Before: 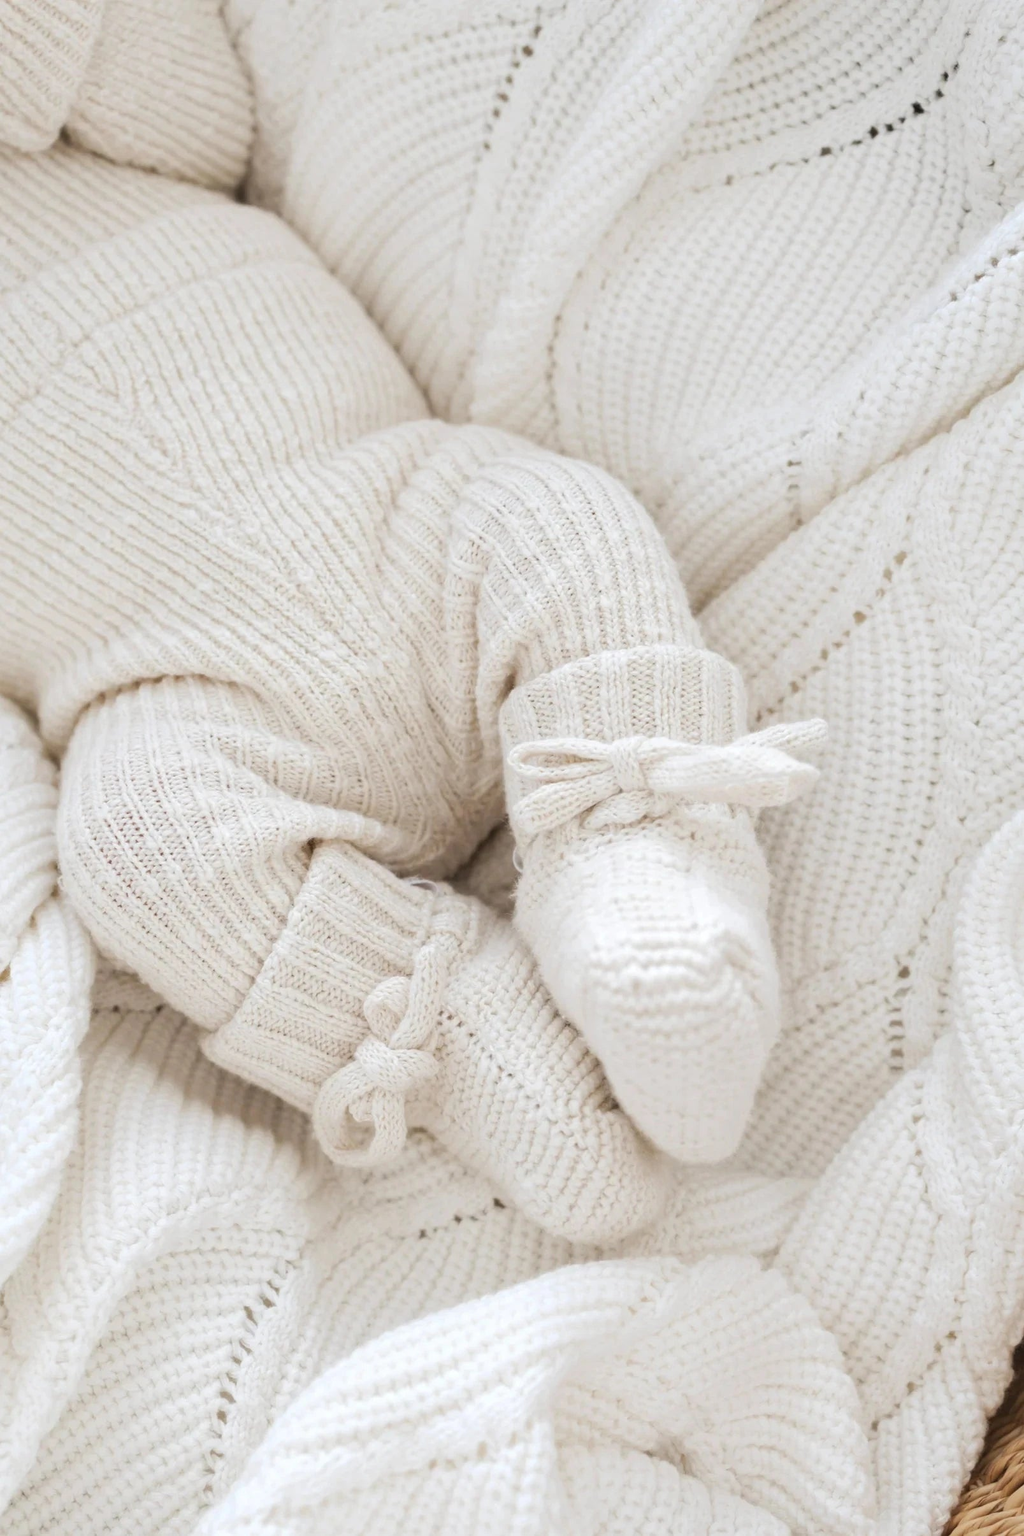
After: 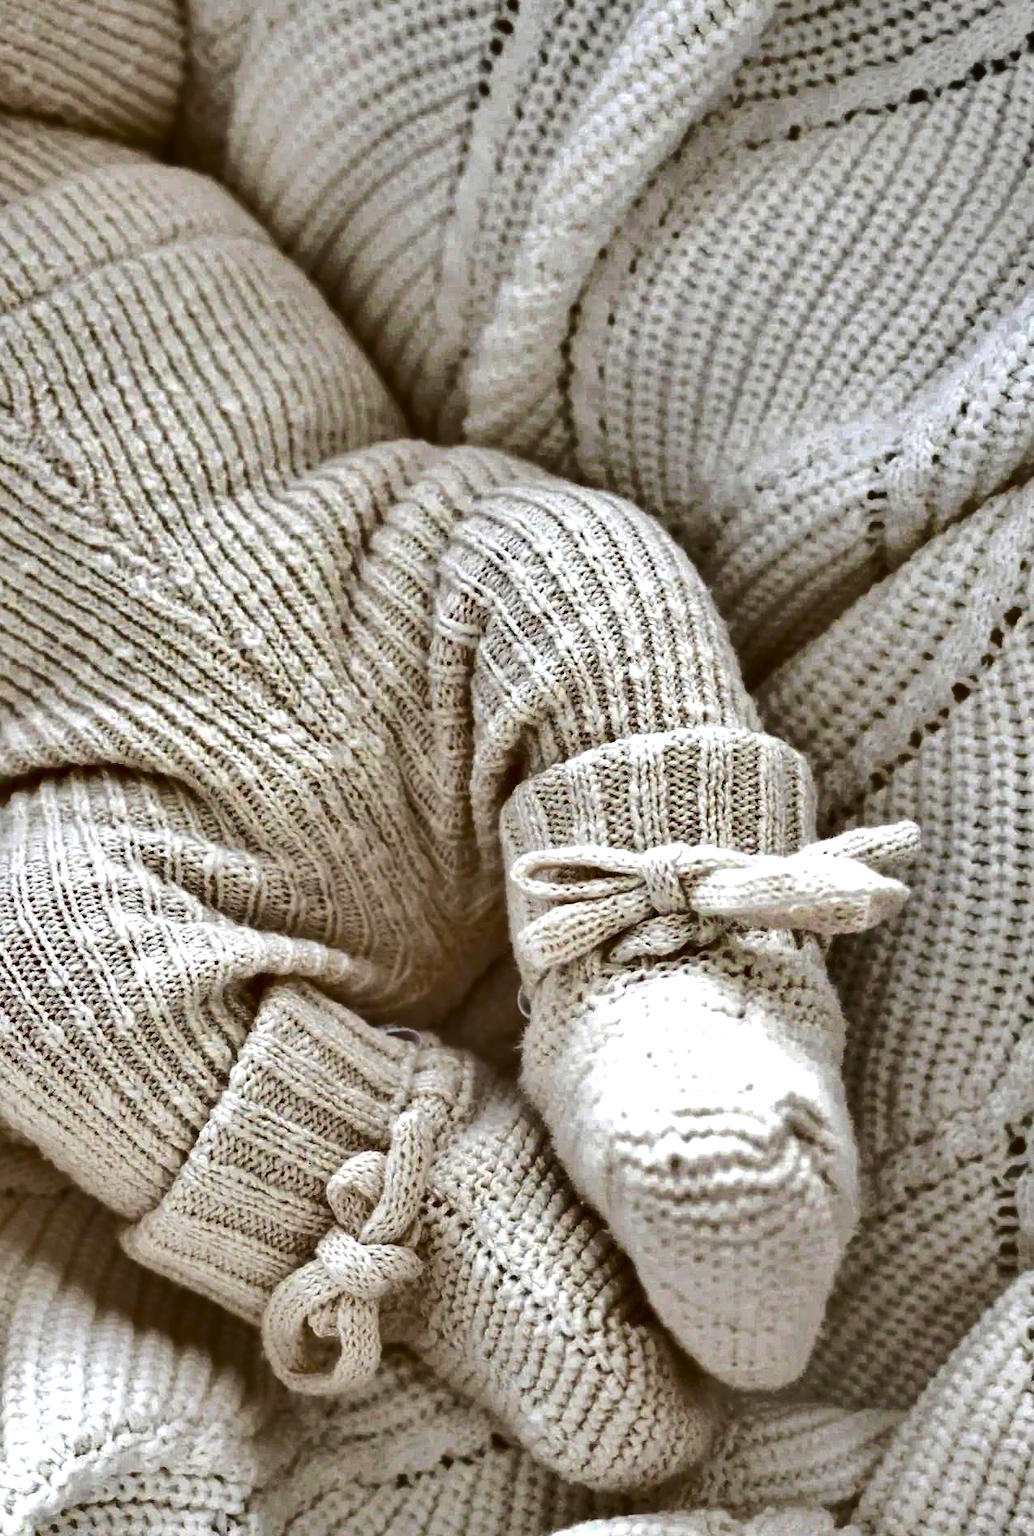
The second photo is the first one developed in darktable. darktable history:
shadows and highlights: shadows 17.39, highlights -84.76, soften with gaussian
crop and rotate: left 10.579%, top 5.001%, right 10.376%, bottom 16.806%
color balance rgb: highlights gain › luminance 14.713%, perceptual saturation grading › global saturation 36.201%, perceptual saturation grading › shadows 34.596%, global vibrance 11.694%, contrast 4.835%
color correction: highlights a* -0.113, highlights b* 0.141
